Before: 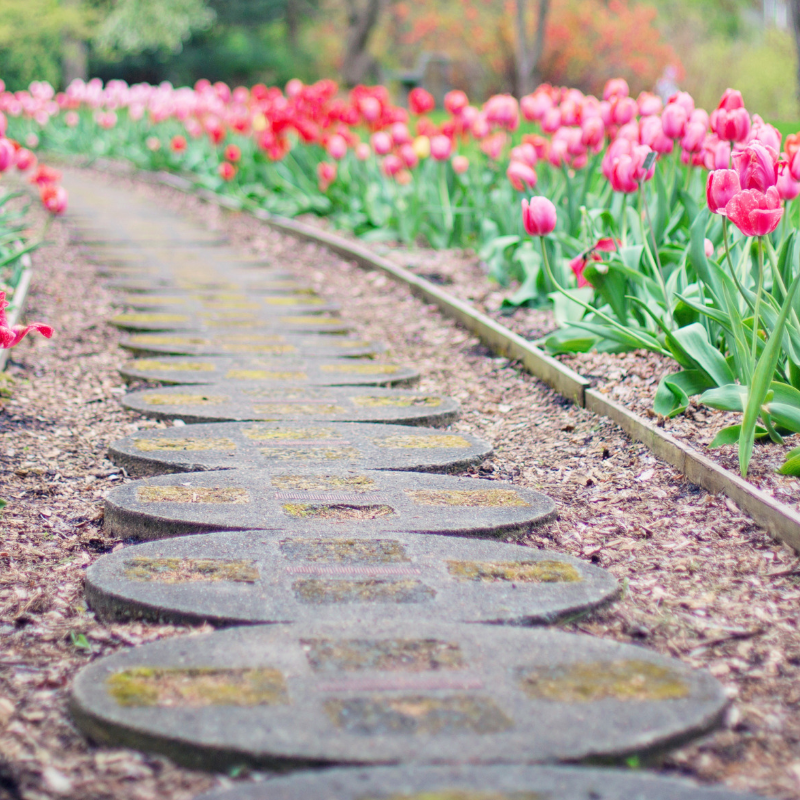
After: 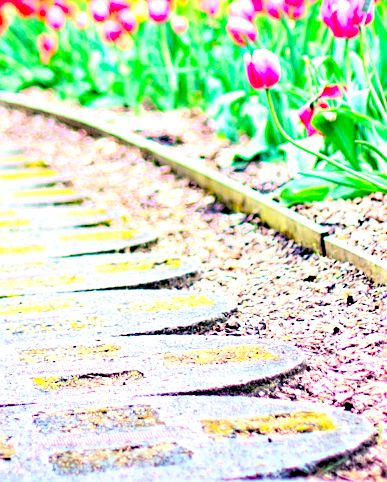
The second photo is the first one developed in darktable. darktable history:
crop: left 32.075%, top 10.976%, right 18.355%, bottom 17.596%
contrast brightness saturation: contrast 0.18, saturation 0.3
sharpen: on, module defaults
exposure: exposure 1 EV, compensate highlight preservation false
rgb levels: levels [[0.029, 0.461, 0.922], [0, 0.5, 1], [0, 0.5, 1]]
rotate and perspective: rotation -5°, crop left 0.05, crop right 0.952, crop top 0.11, crop bottom 0.89
haze removal: strength 0.5, distance 0.43, compatibility mode true, adaptive false
